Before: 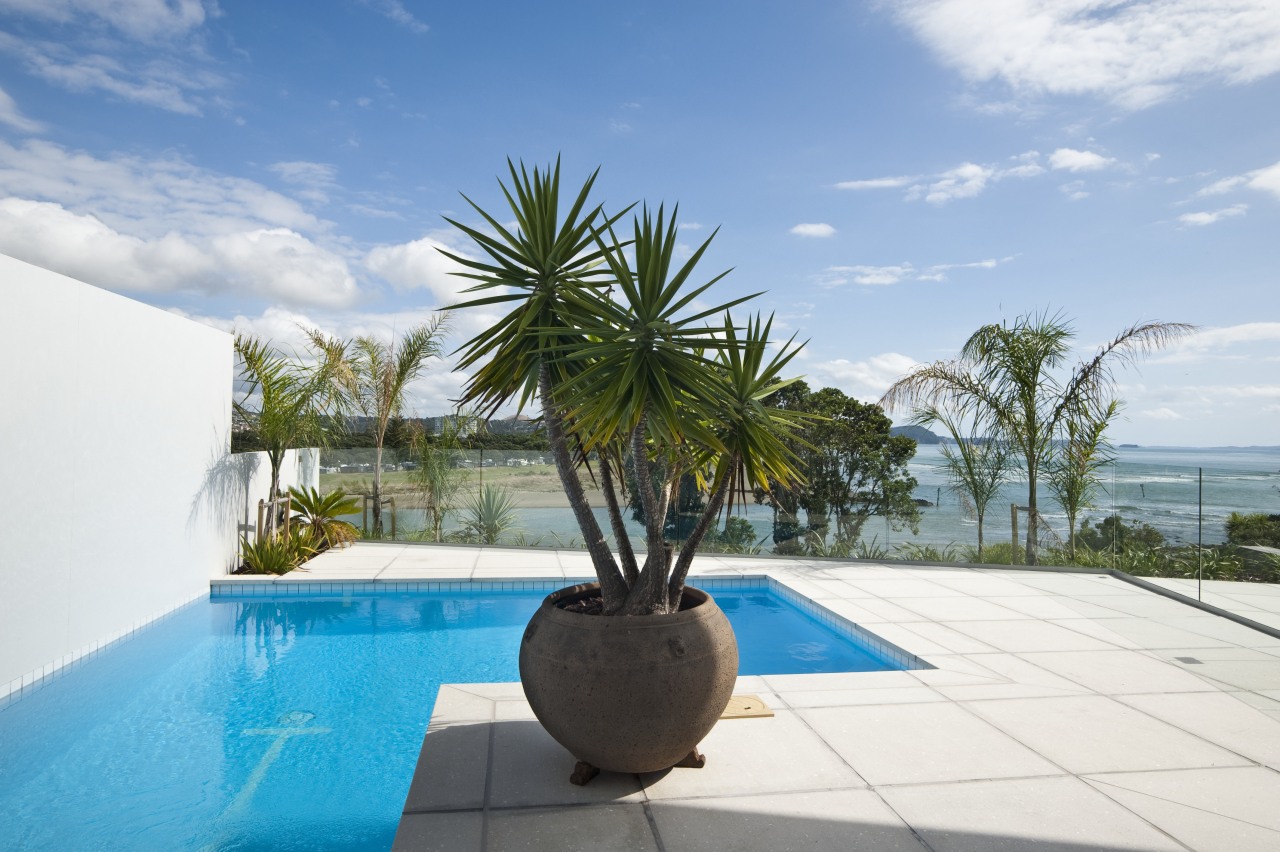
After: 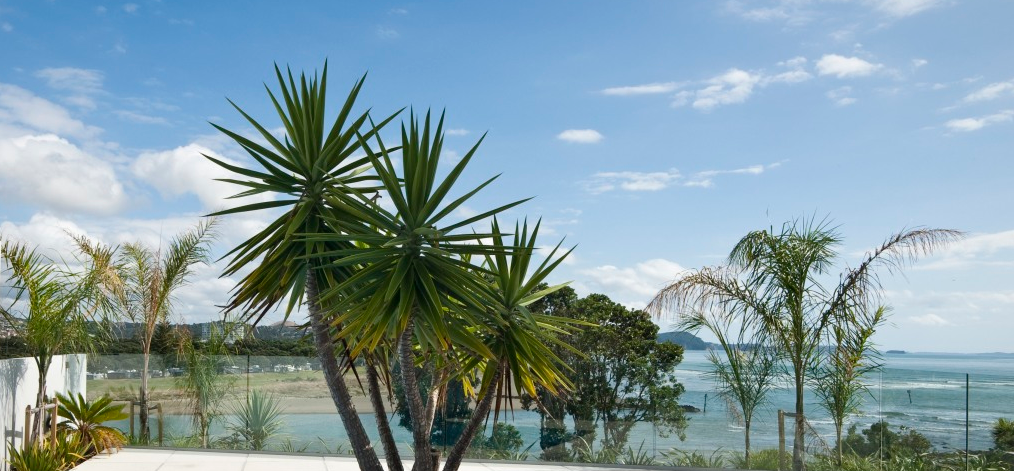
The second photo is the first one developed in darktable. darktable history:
crop: left 18.249%, top 11.077%, right 2.463%, bottom 33.638%
